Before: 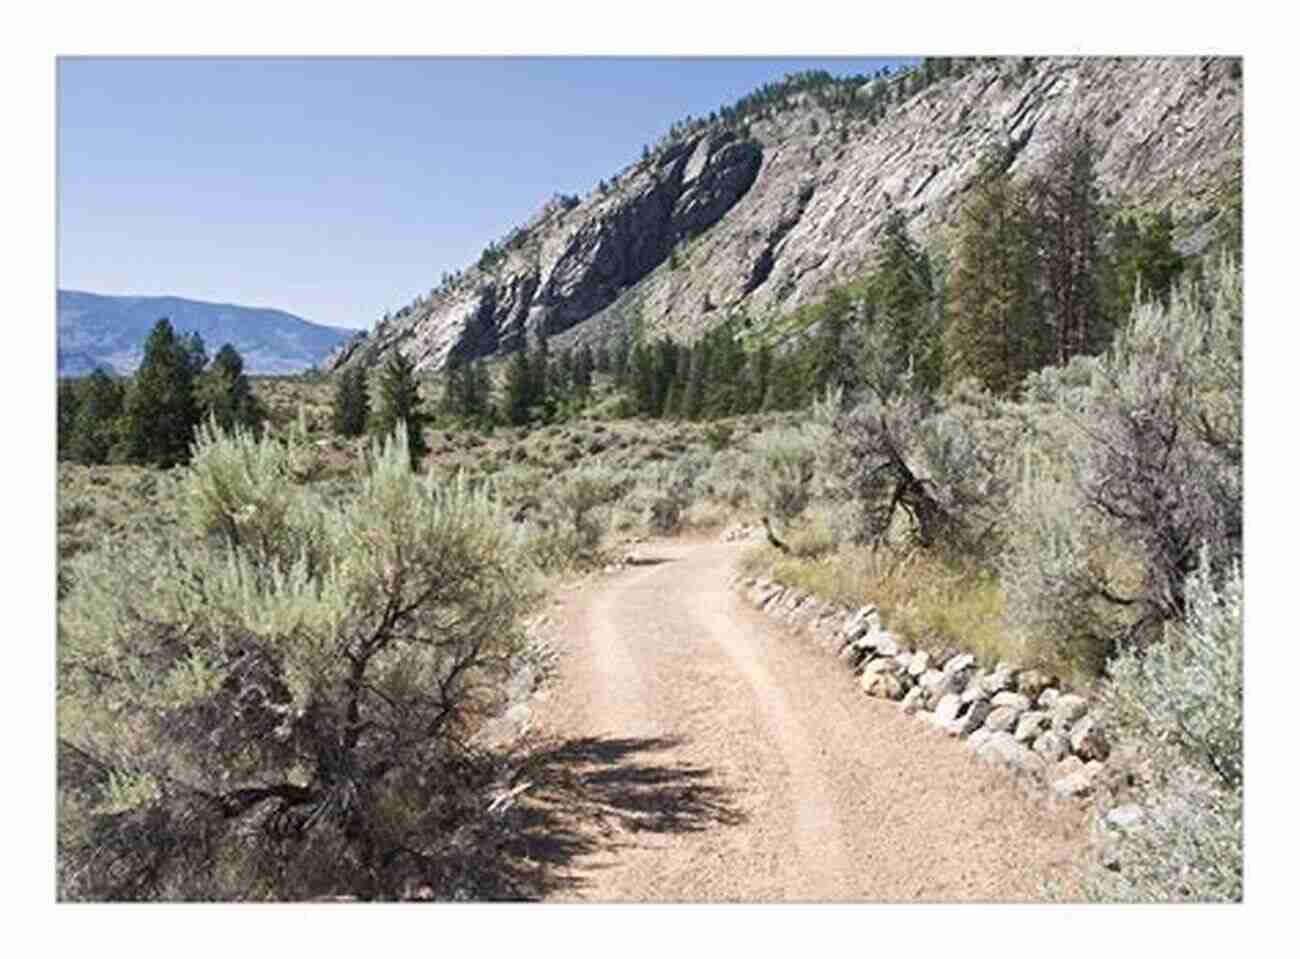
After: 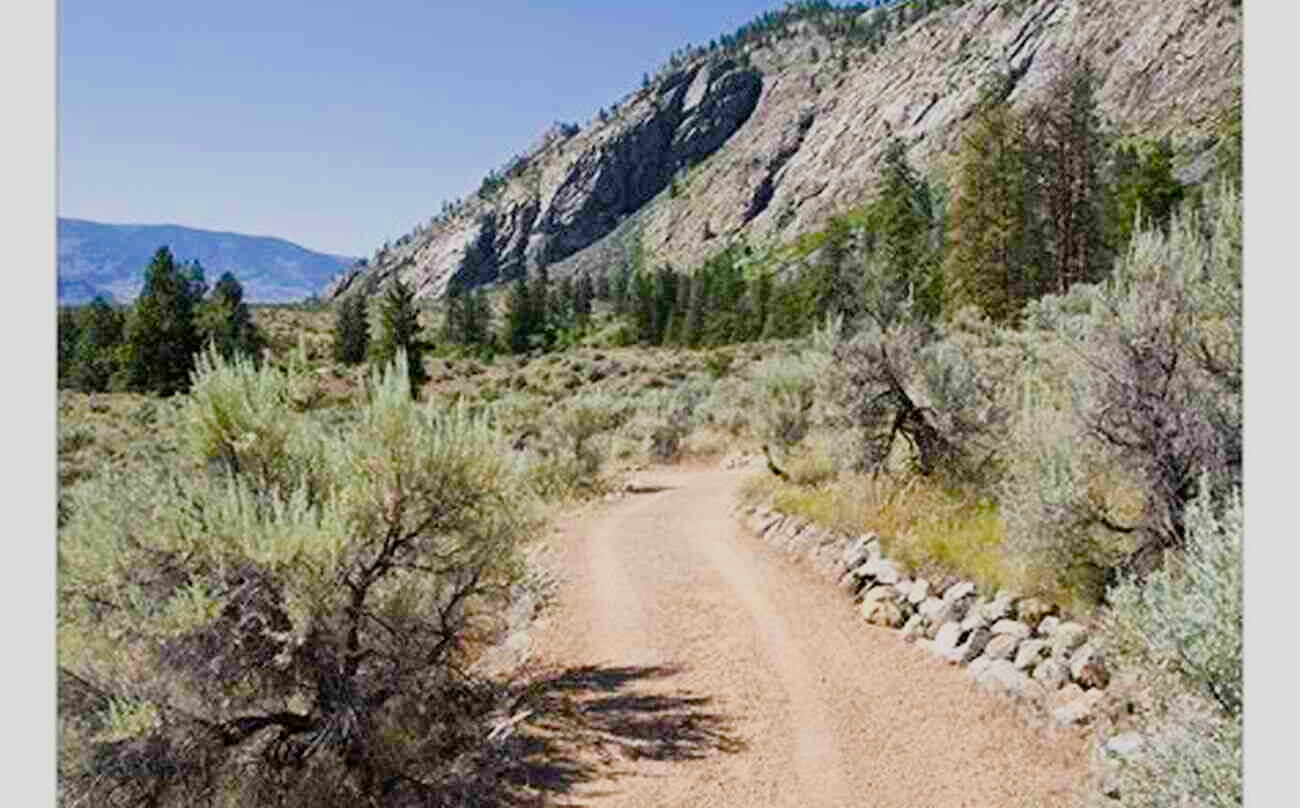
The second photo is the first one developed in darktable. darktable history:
color balance rgb: perceptual saturation grading › global saturation 36.958%, perceptual saturation grading › shadows 35.56%
crop: top 7.568%, bottom 8.093%
filmic rgb: black relative exposure -8.04 EV, white relative exposure 3.8 EV, hardness 4.37
